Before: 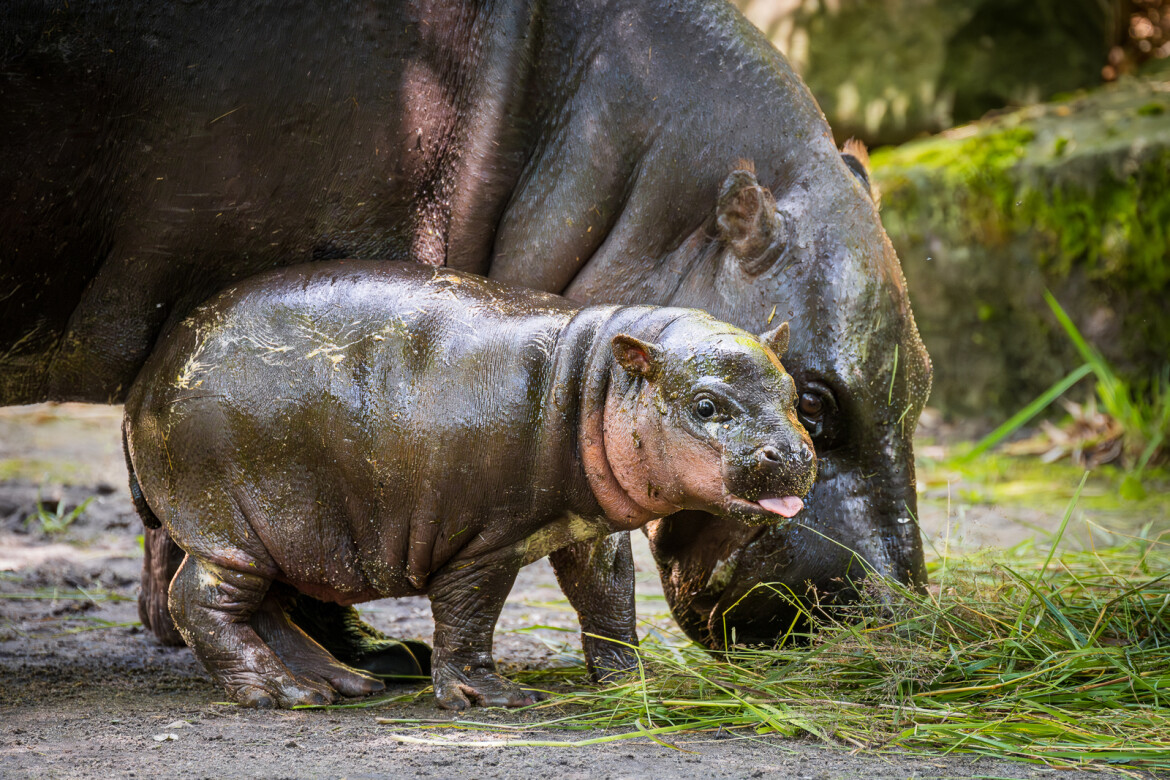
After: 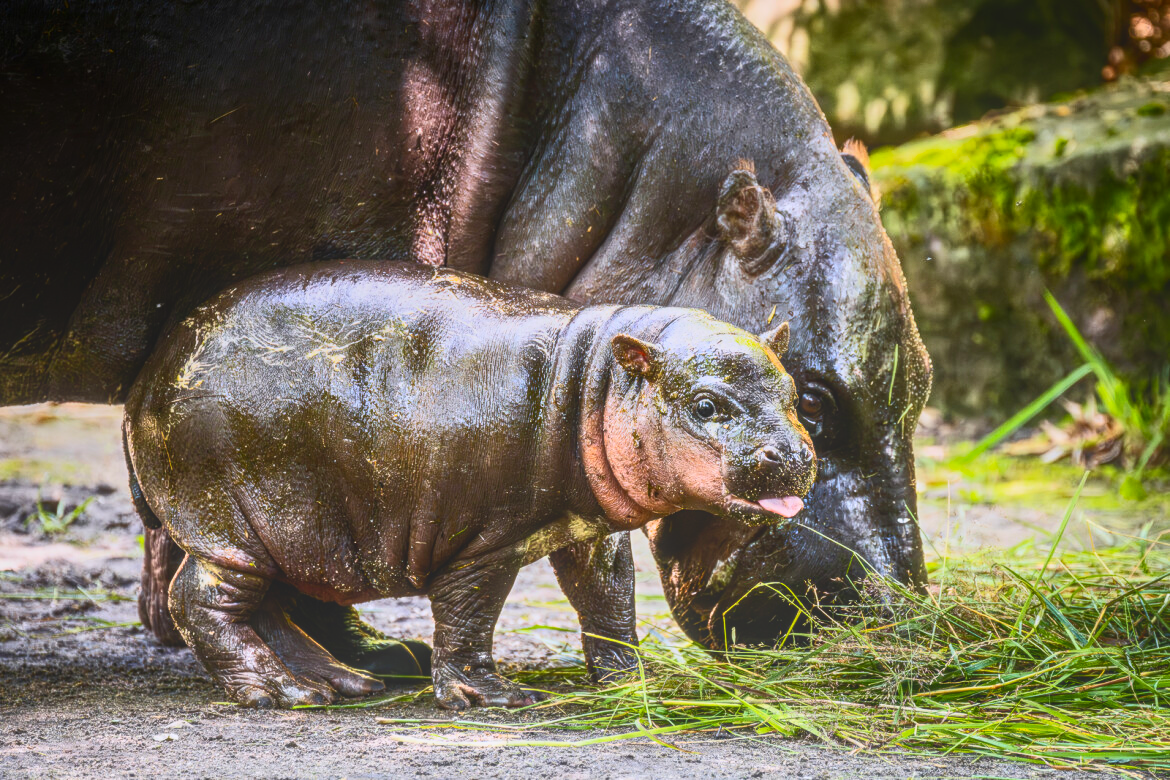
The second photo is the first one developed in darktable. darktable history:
white balance: red 1.004, blue 1.024
contrast brightness saturation: contrast 0.4, brightness 0.1, saturation 0.21
local contrast: highlights 73%, shadows 15%, midtone range 0.197
